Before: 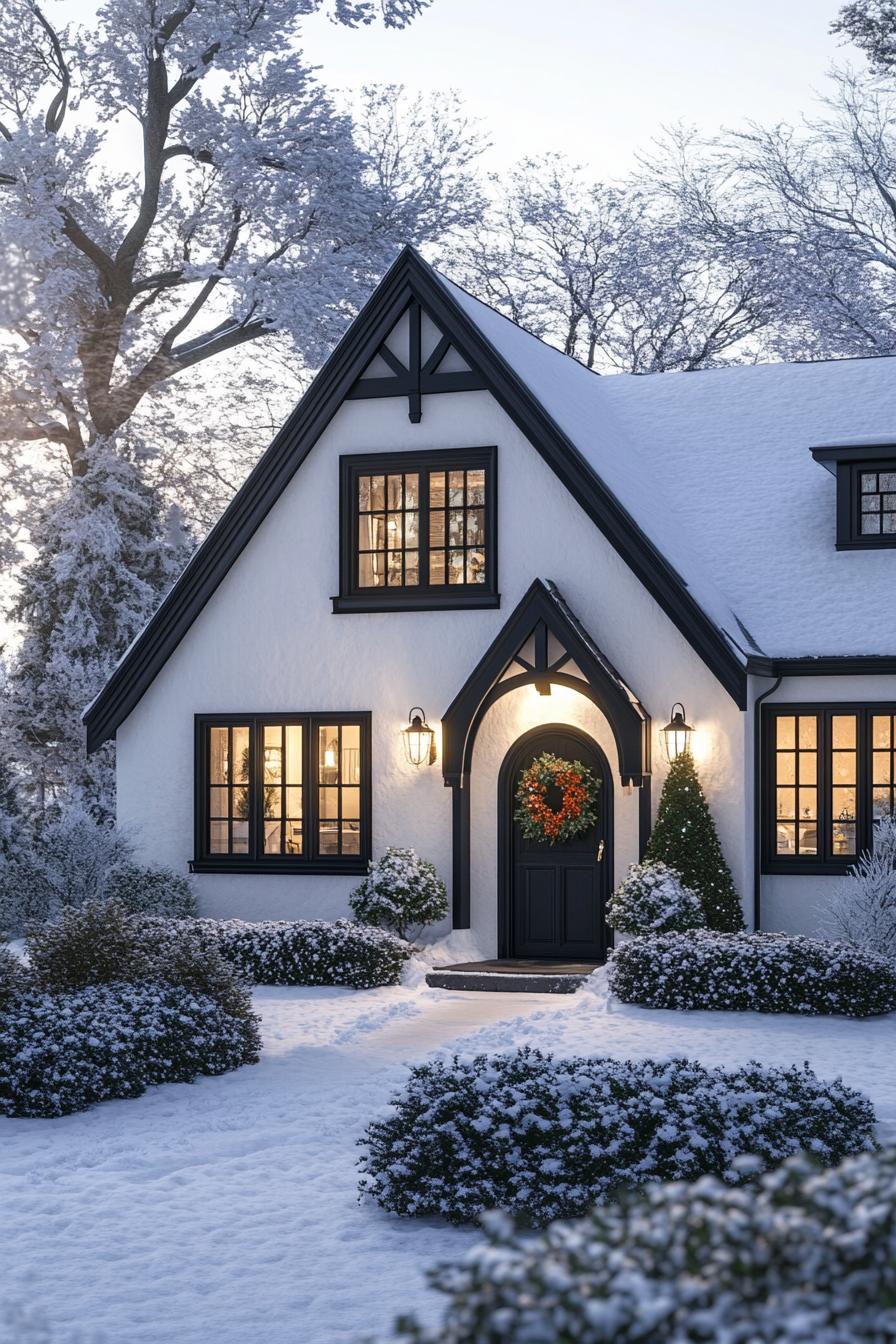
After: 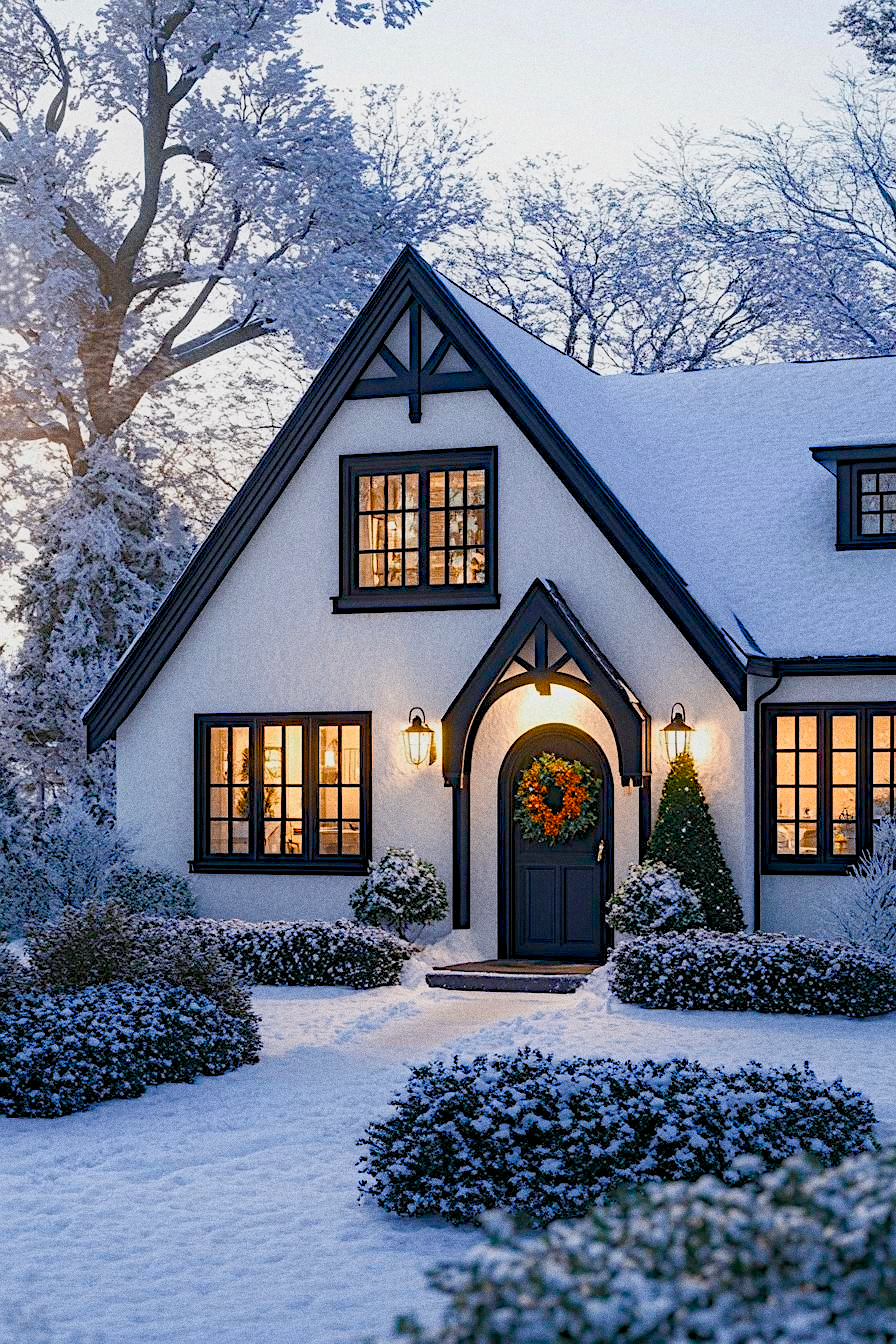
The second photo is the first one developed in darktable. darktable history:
color balance rgb: global offset › luminance -0.5%, perceptual saturation grading › highlights -17.77%, perceptual saturation grading › mid-tones 33.1%, perceptual saturation grading › shadows 50.52%, perceptual brilliance grading › highlights 10.8%, perceptual brilliance grading › shadows -10.8%, global vibrance 24.22%, contrast -25%
color equalizer "KA": saturation › red 1.04, saturation › orange 1.17, saturation › yellow 0.938, saturation › green 0.737, saturation › cyan 1.15, saturation › blue 1.08, hue › red 4.88, hue › orange -6.83, hue › yellow 18.53, hue › green 34.13, hue › blue -4.88, brightness › red 1.11, brightness › orange 1.11, brightness › yellow 0.816, brightness › green 0.827, brightness › cyan 1.11, brightness › blue 1.12, brightness › magenta 1.07
grain "silver grain": coarseness 0.09 ISO, strength 40%
diffuse or sharpen "_builtin_sharpen demosaicing | AA filter": edge sensitivity 1, 1st order anisotropy 100%, 2nd order anisotropy 100%, 3rd order anisotropy 100%, 4th order anisotropy 100%, 1st order speed -25%, 2nd order speed -25%, 3rd order speed -25%, 4th order speed -25%
diffuse or sharpen "diffusion": radius span 100, 1st order speed 50%, 2nd order speed 50%, 3rd order speed 50%, 4th order speed 50% | blend: blend mode normal, opacity 30%; mask: uniform (no mask)
contrast equalizer: octaves 7, y [[0.6 ×6], [0.55 ×6], [0 ×6], [0 ×6], [0 ×6]], mix -0.2
